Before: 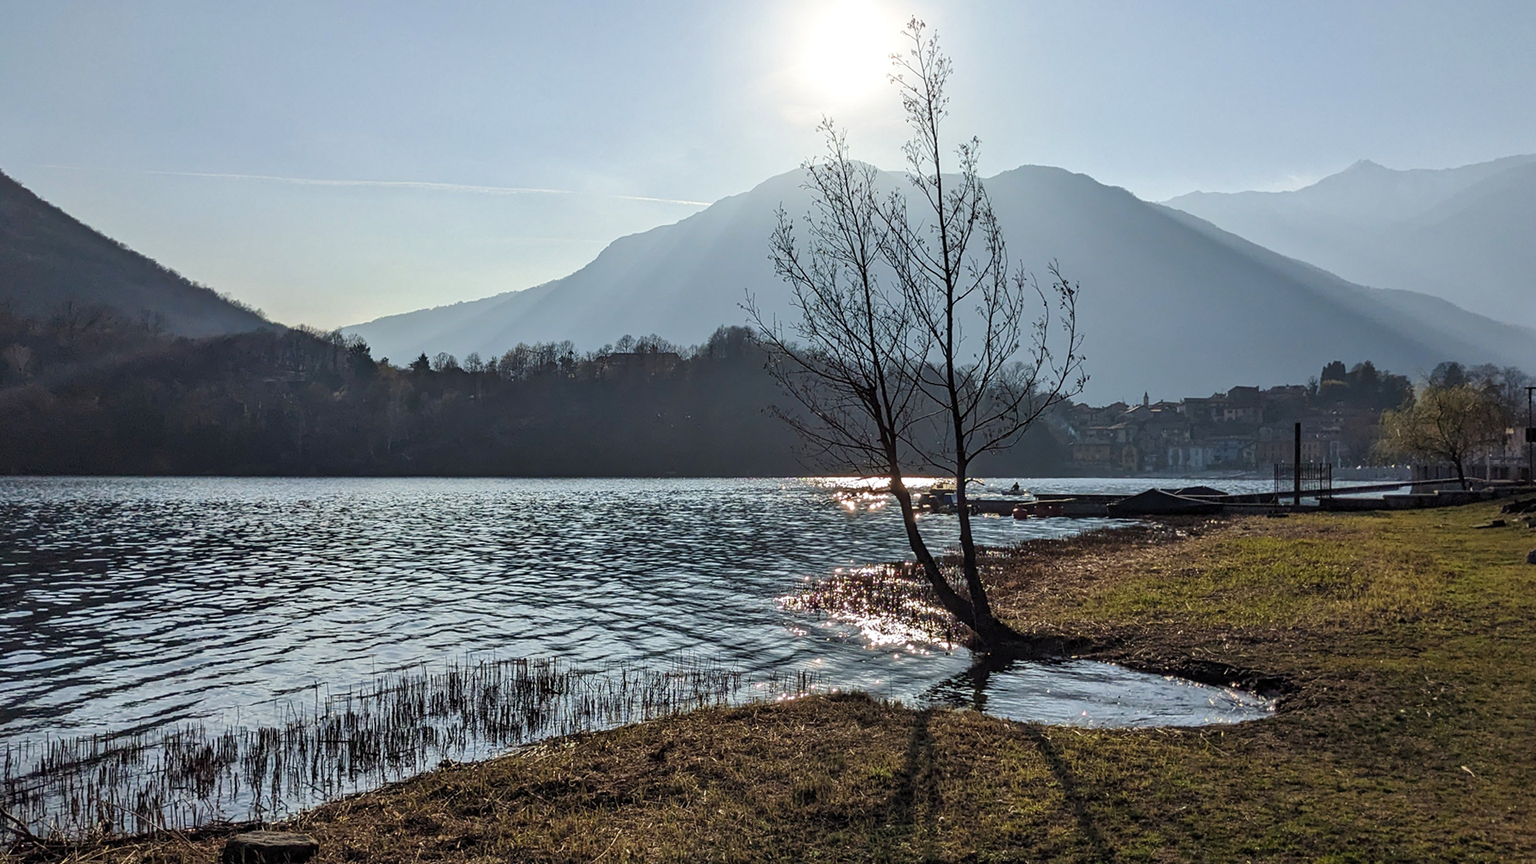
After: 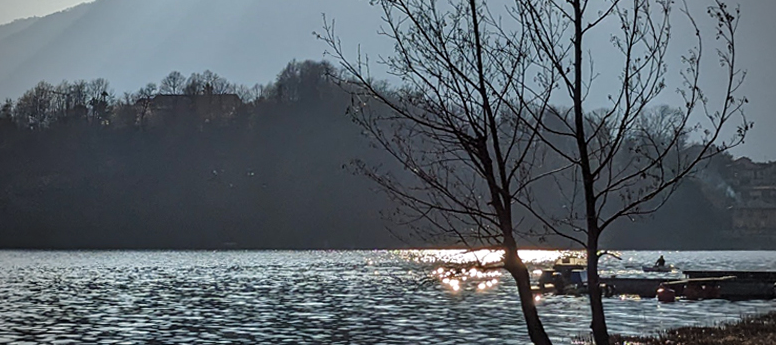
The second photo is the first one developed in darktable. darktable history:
crop: left 31.751%, top 32.172%, right 27.8%, bottom 35.83%
vignetting: fall-off start 71.74%
